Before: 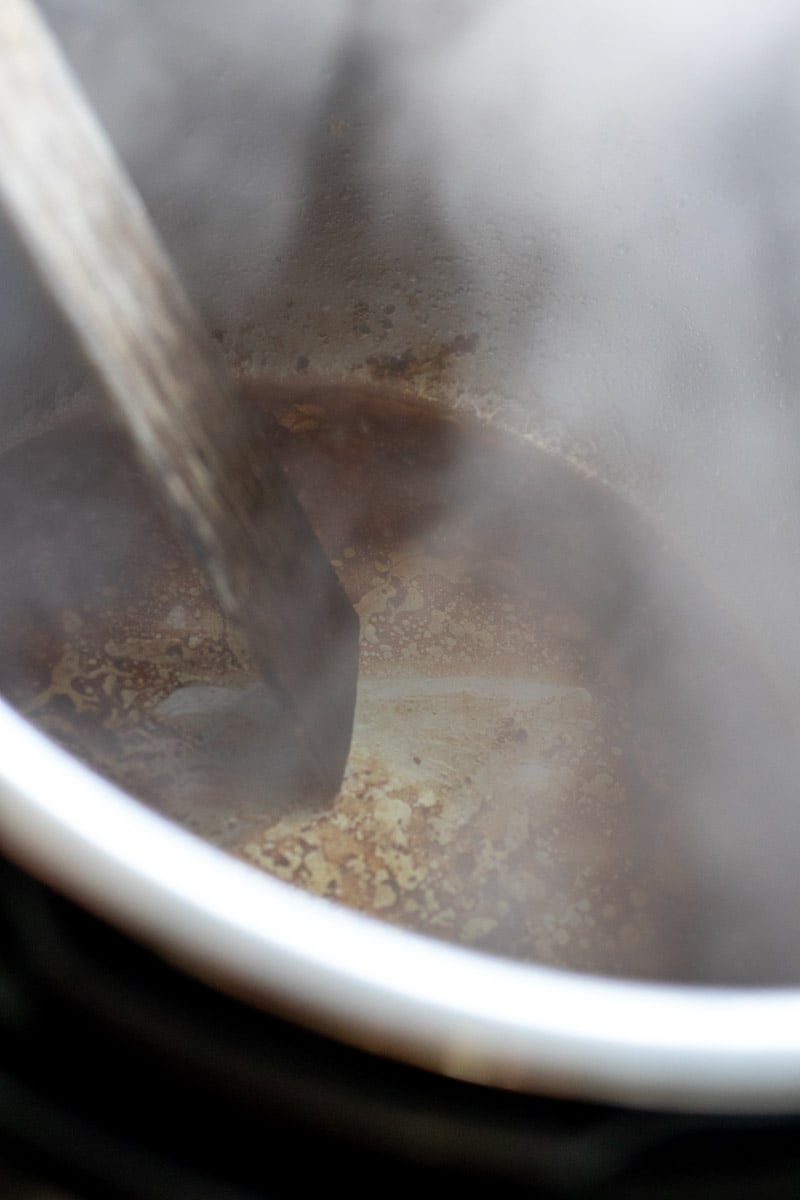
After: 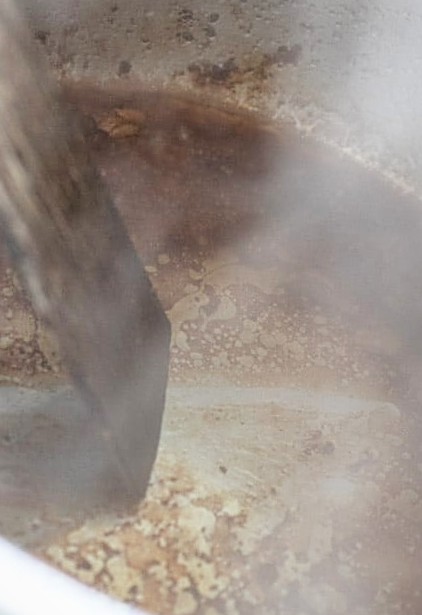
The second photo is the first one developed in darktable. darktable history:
exposure: black level correction 0, exposure 1.2 EV, compensate exposure bias true, compensate highlight preservation false
rotate and perspective: rotation 2.27°, automatic cropping off
contrast brightness saturation: contrast 0.05
sharpen: on, module defaults
filmic rgb: black relative exposure -7.65 EV, white relative exposure 4.56 EV, hardness 3.61
tone equalizer: -8 EV 0.25 EV, -7 EV 0.417 EV, -6 EV 0.417 EV, -5 EV 0.25 EV, -3 EV -0.25 EV, -2 EV -0.417 EV, -1 EV -0.417 EV, +0 EV -0.25 EV, edges refinement/feathering 500, mask exposure compensation -1.57 EV, preserve details guided filter
crop: left 25%, top 25%, right 25%, bottom 25%
local contrast: detail 130%
